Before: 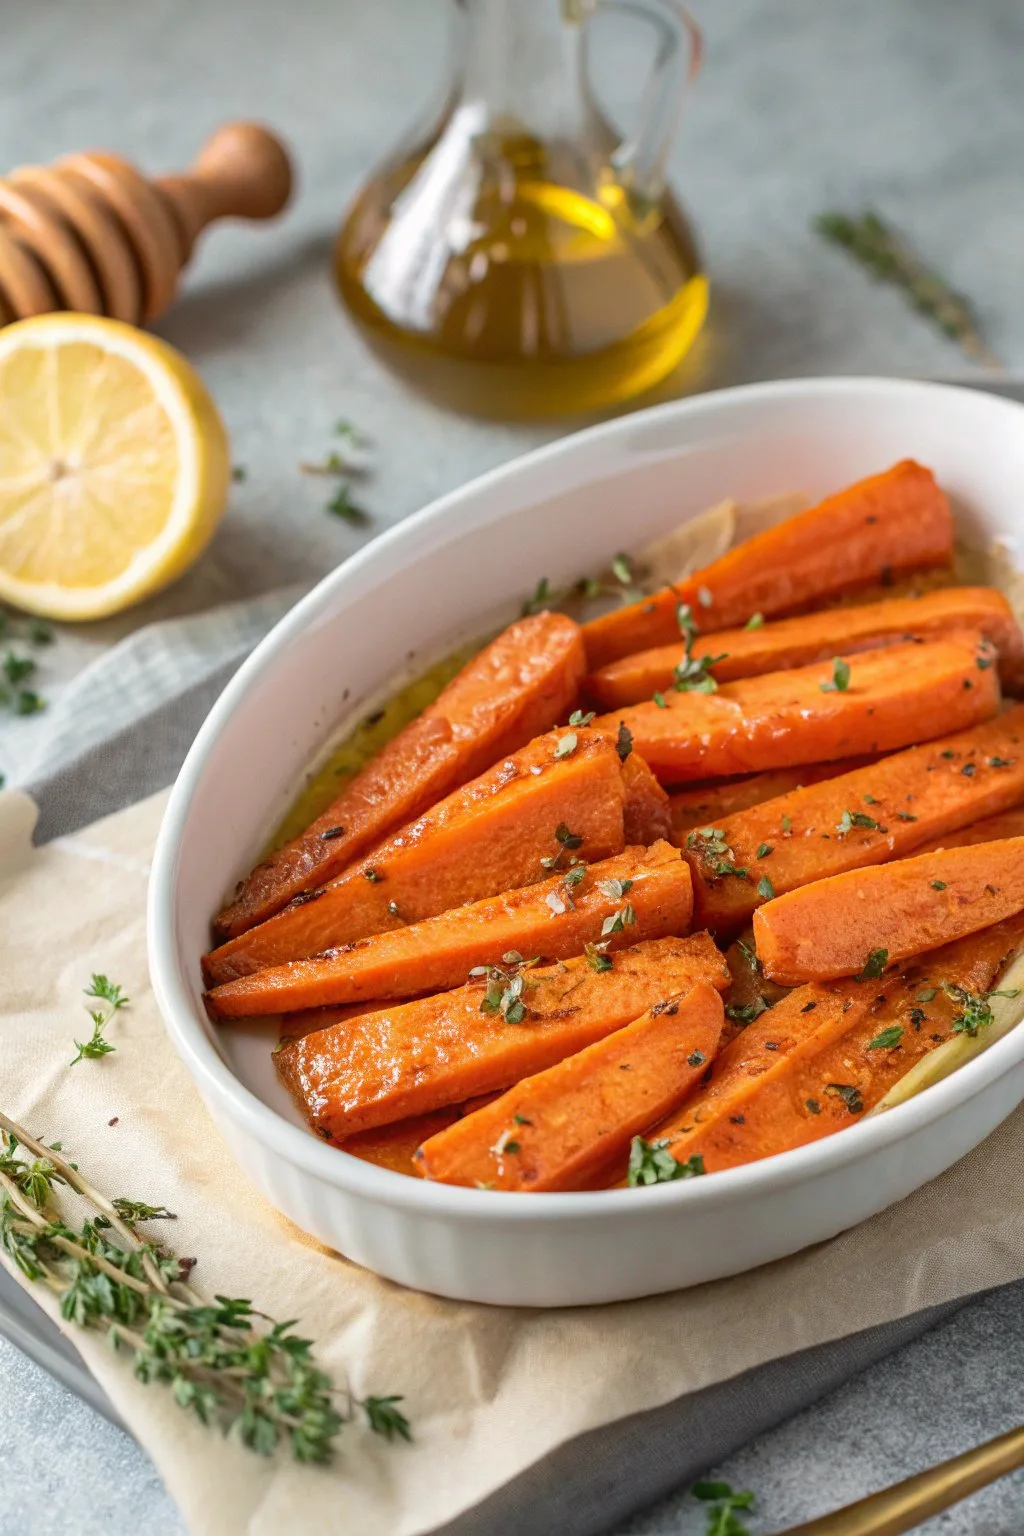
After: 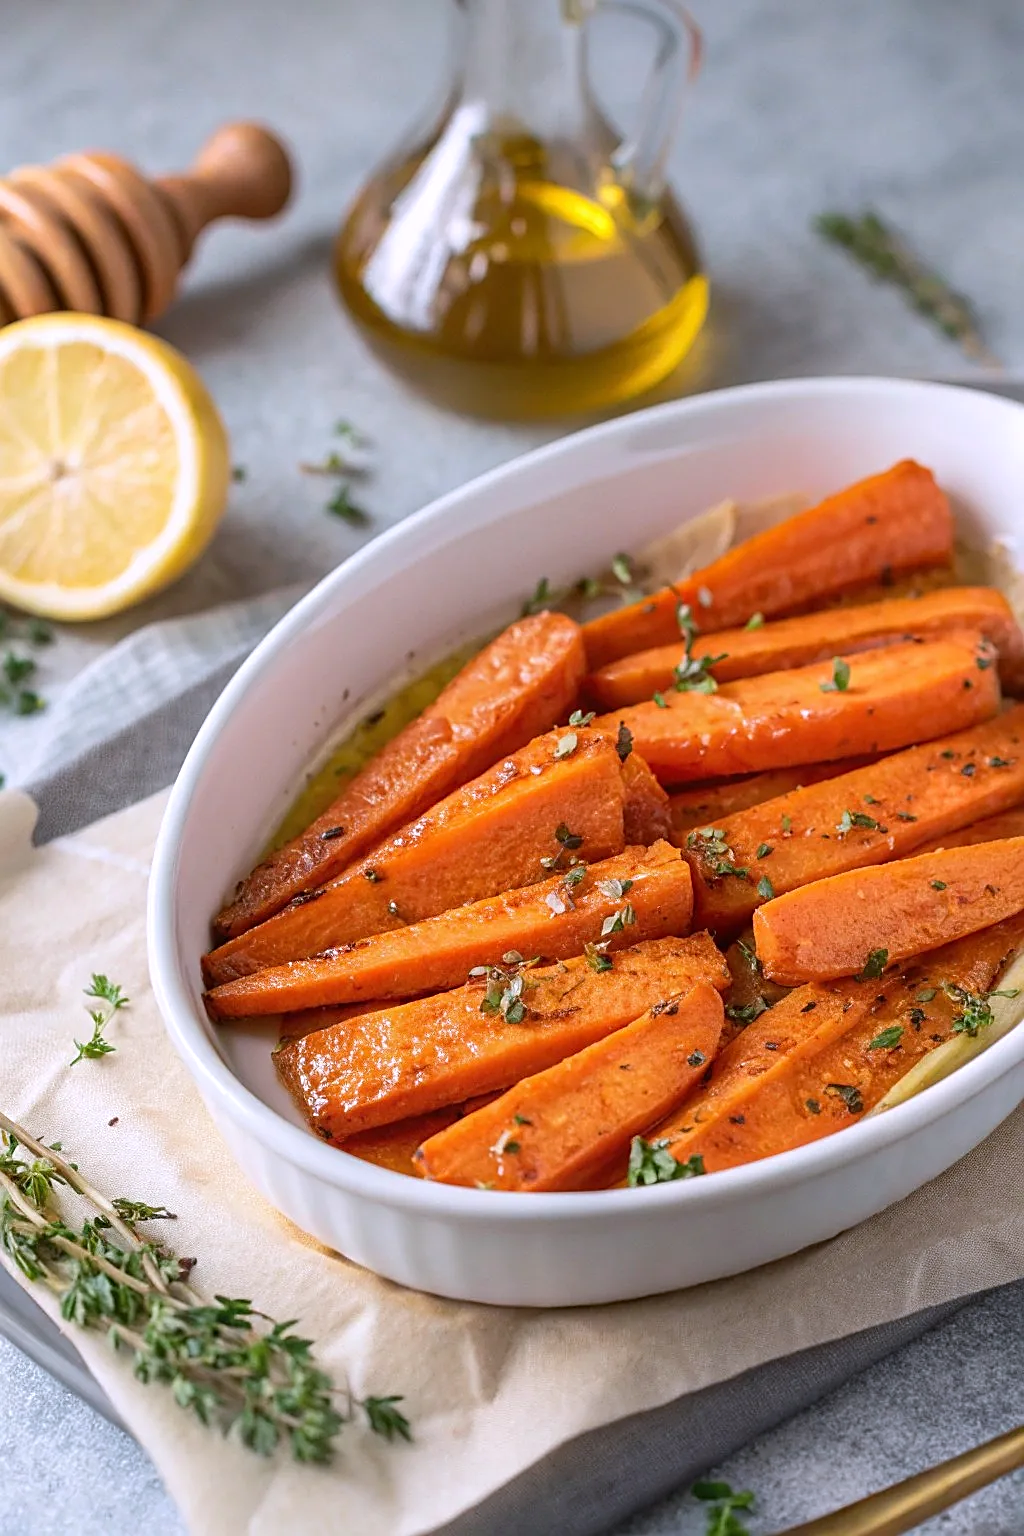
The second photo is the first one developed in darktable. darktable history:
white balance: red 1.004, blue 1.096
sharpen: on, module defaults
